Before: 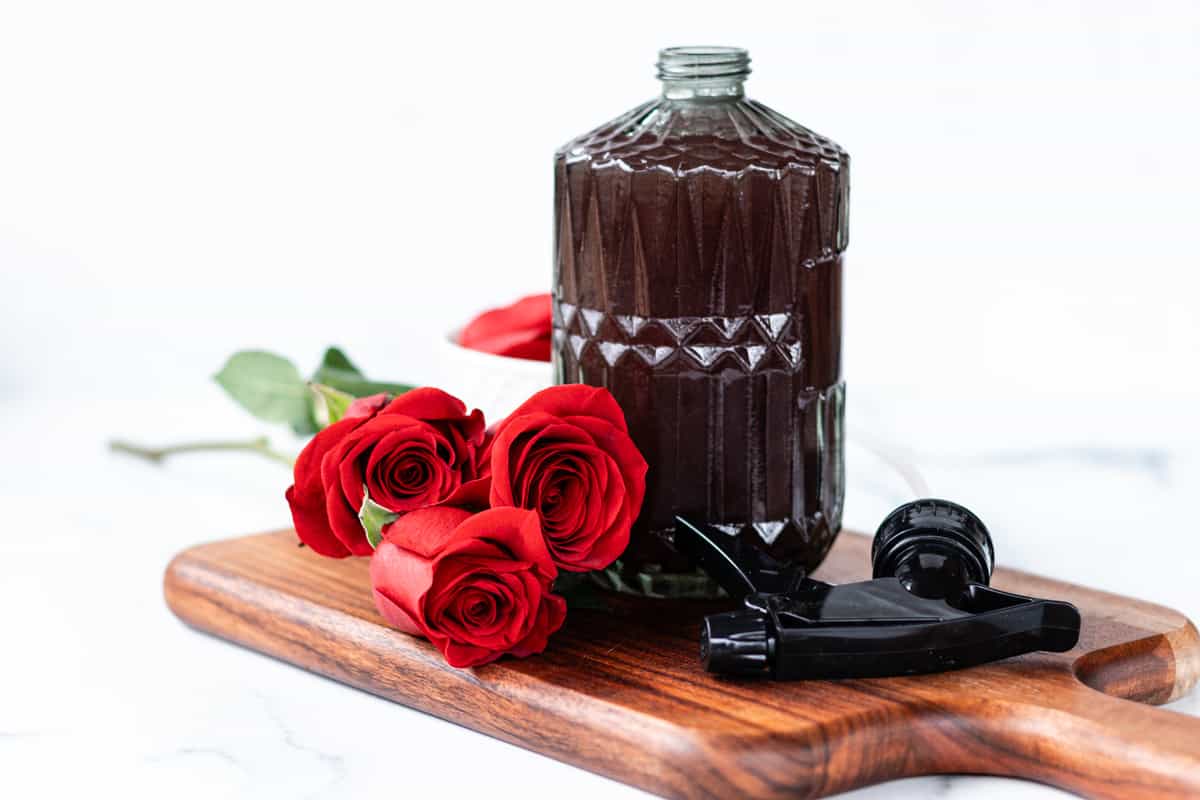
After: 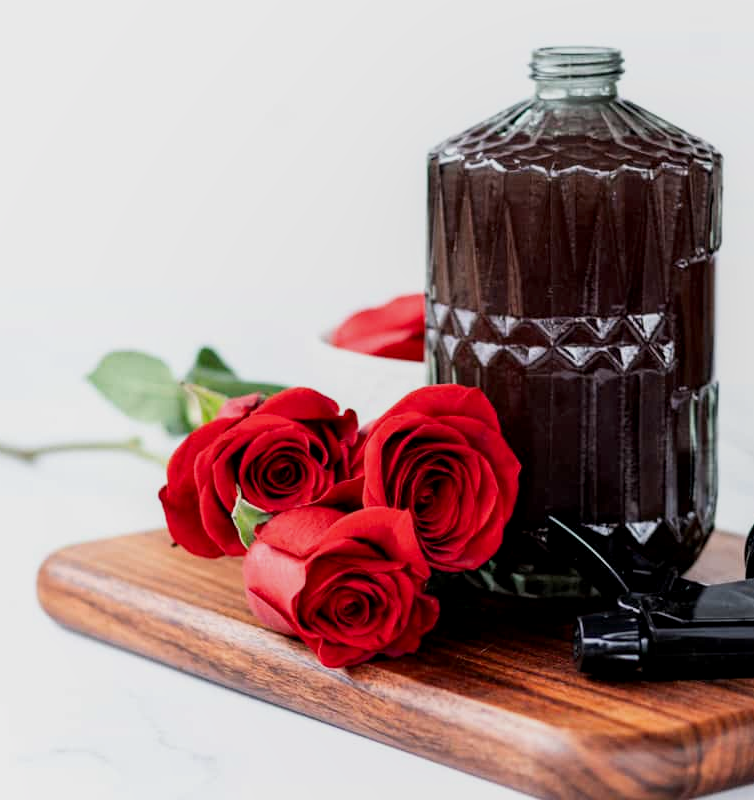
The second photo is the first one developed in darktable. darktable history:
crop: left 10.614%, right 26.492%
filmic rgb: black relative exposure -11.38 EV, white relative exposure 3.22 EV, hardness 6.8
local contrast: highlights 61%, shadows 112%, detail 106%, midtone range 0.532
